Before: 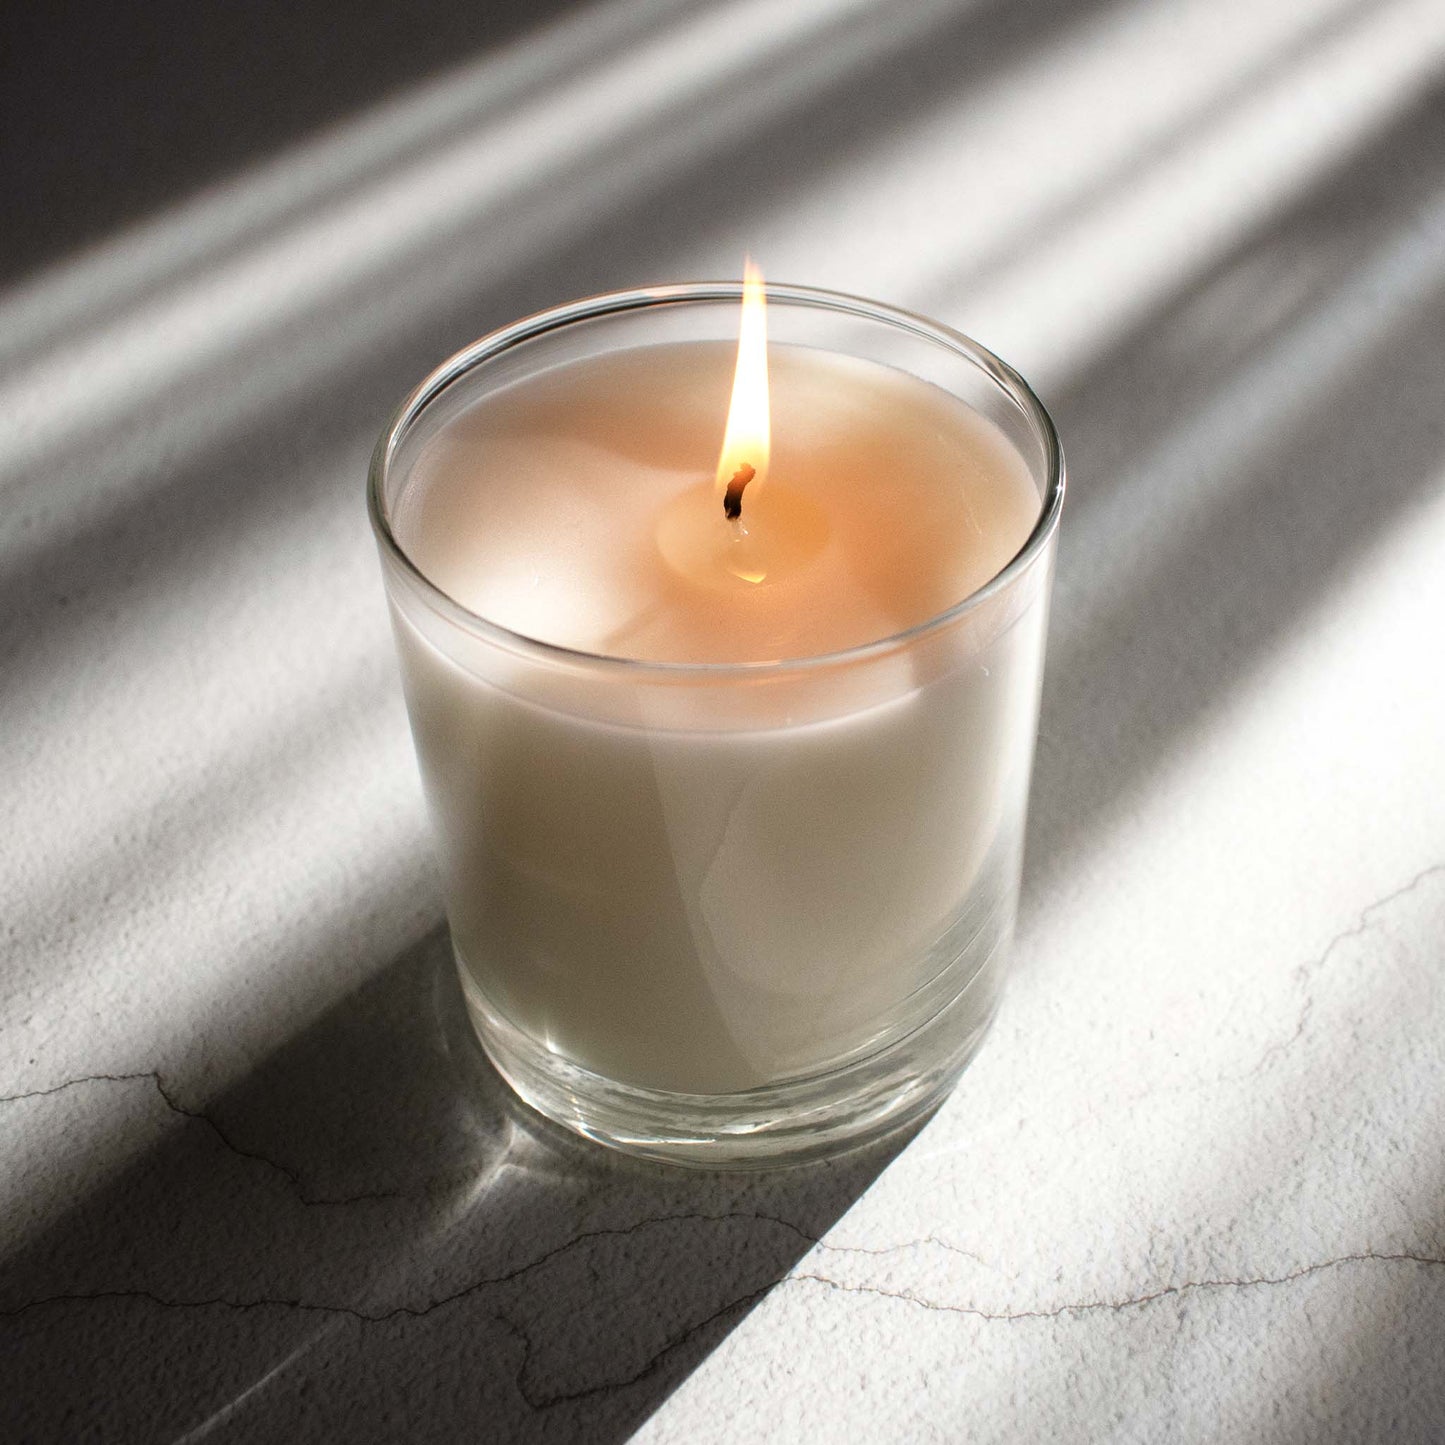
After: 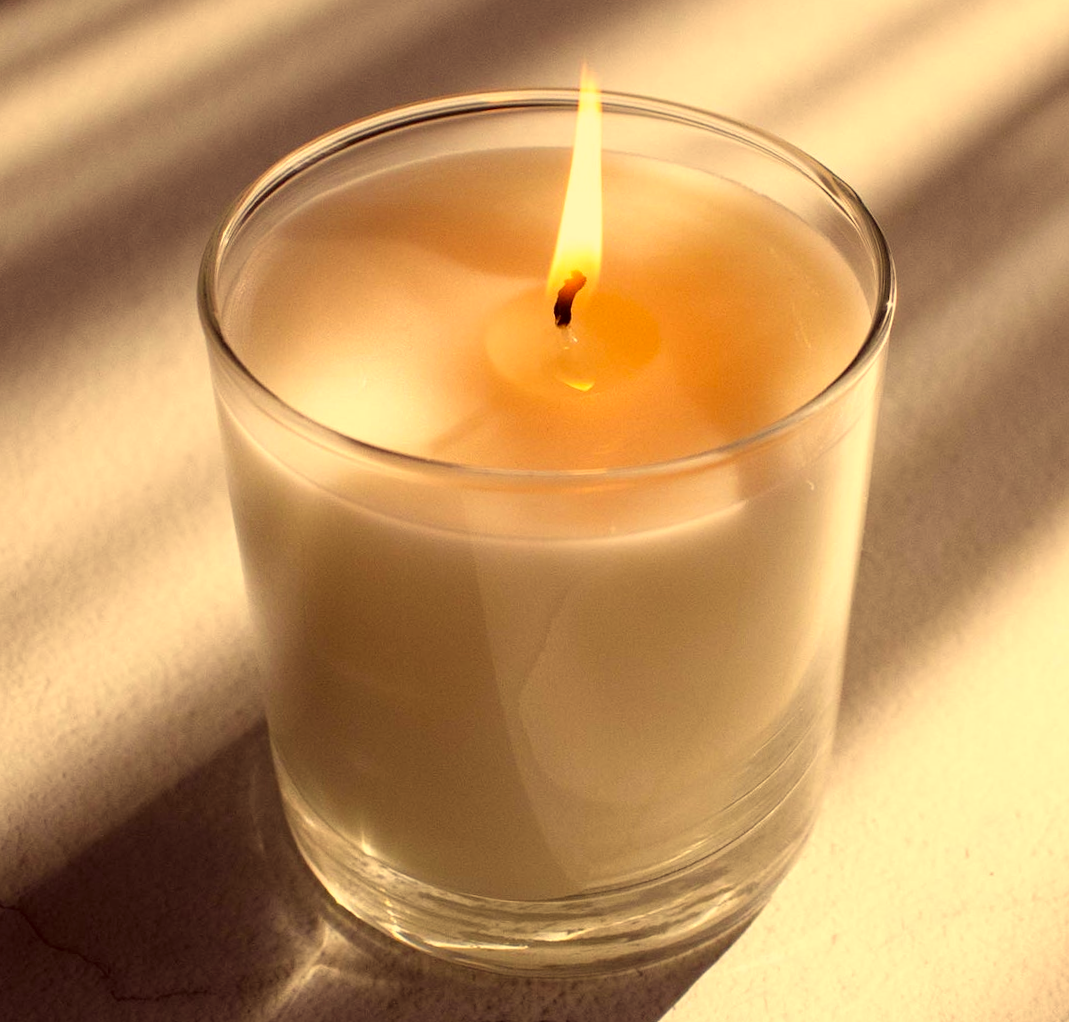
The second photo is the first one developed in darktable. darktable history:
crop and rotate: left 11.831%, top 11.346%, right 13.429%, bottom 13.899%
rotate and perspective: rotation 1.57°, crop left 0.018, crop right 0.982, crop top 0.039, crop bottom 0.961
color correction: highlights a* 10.12, highlights b* 39.04, shadows a* 14.62, shadows b* 3.37
